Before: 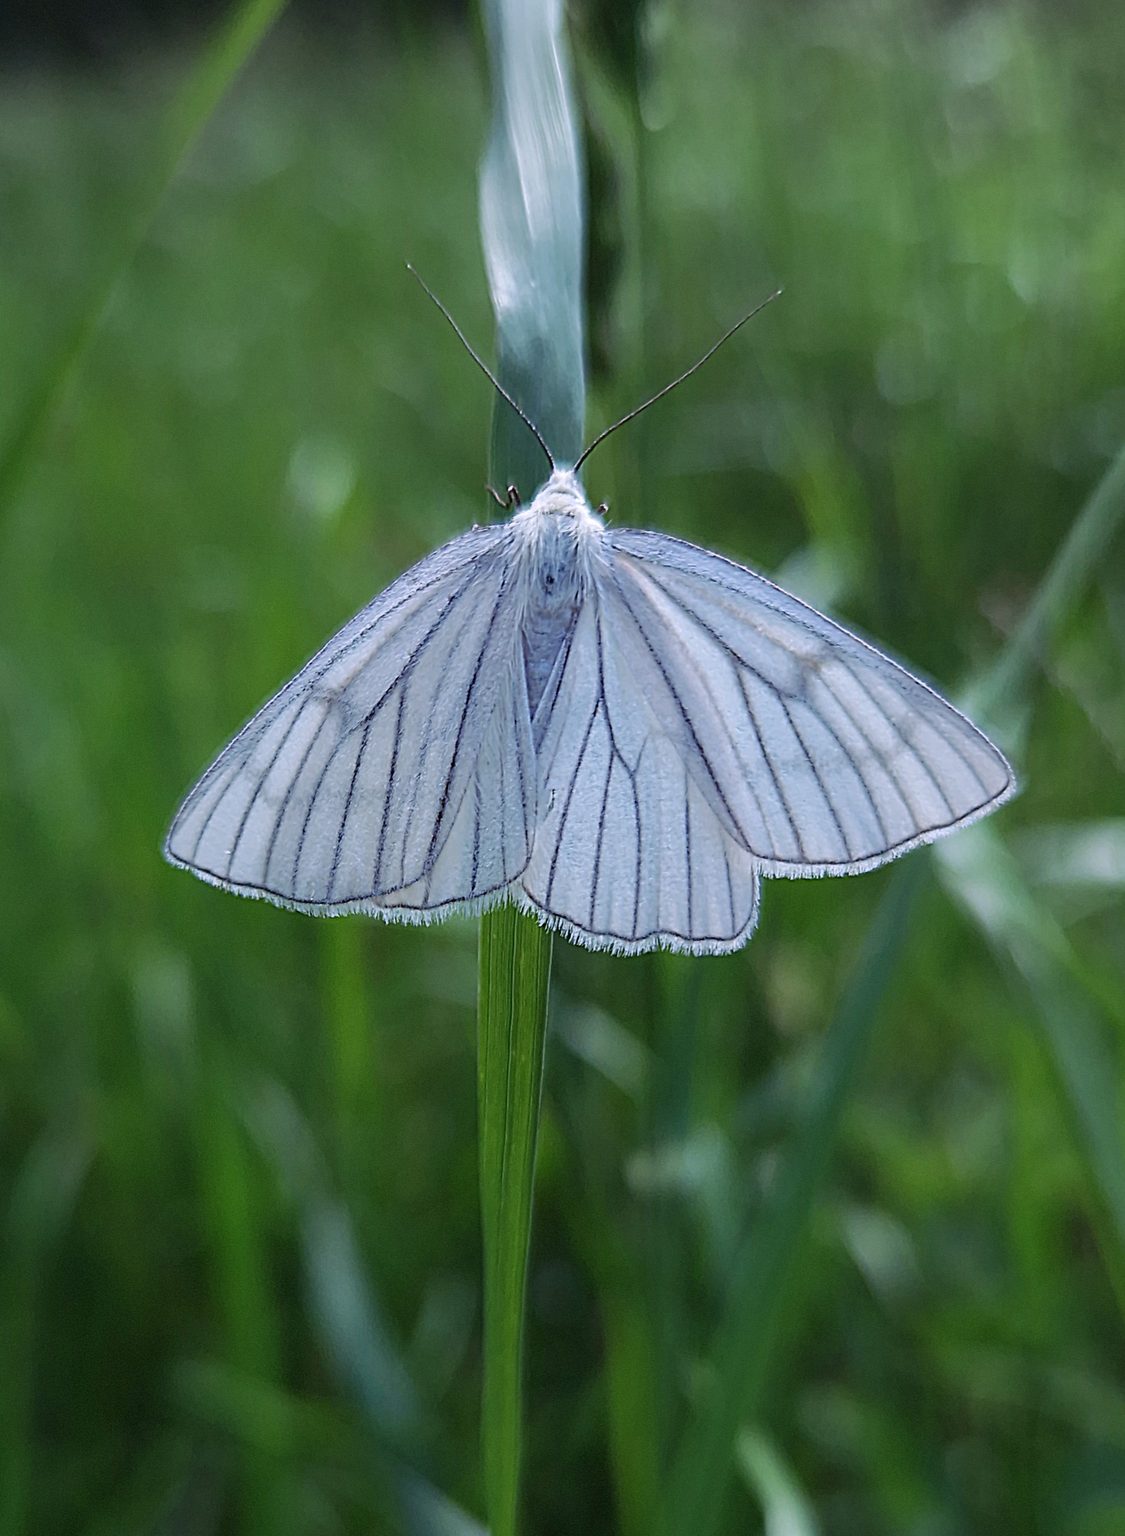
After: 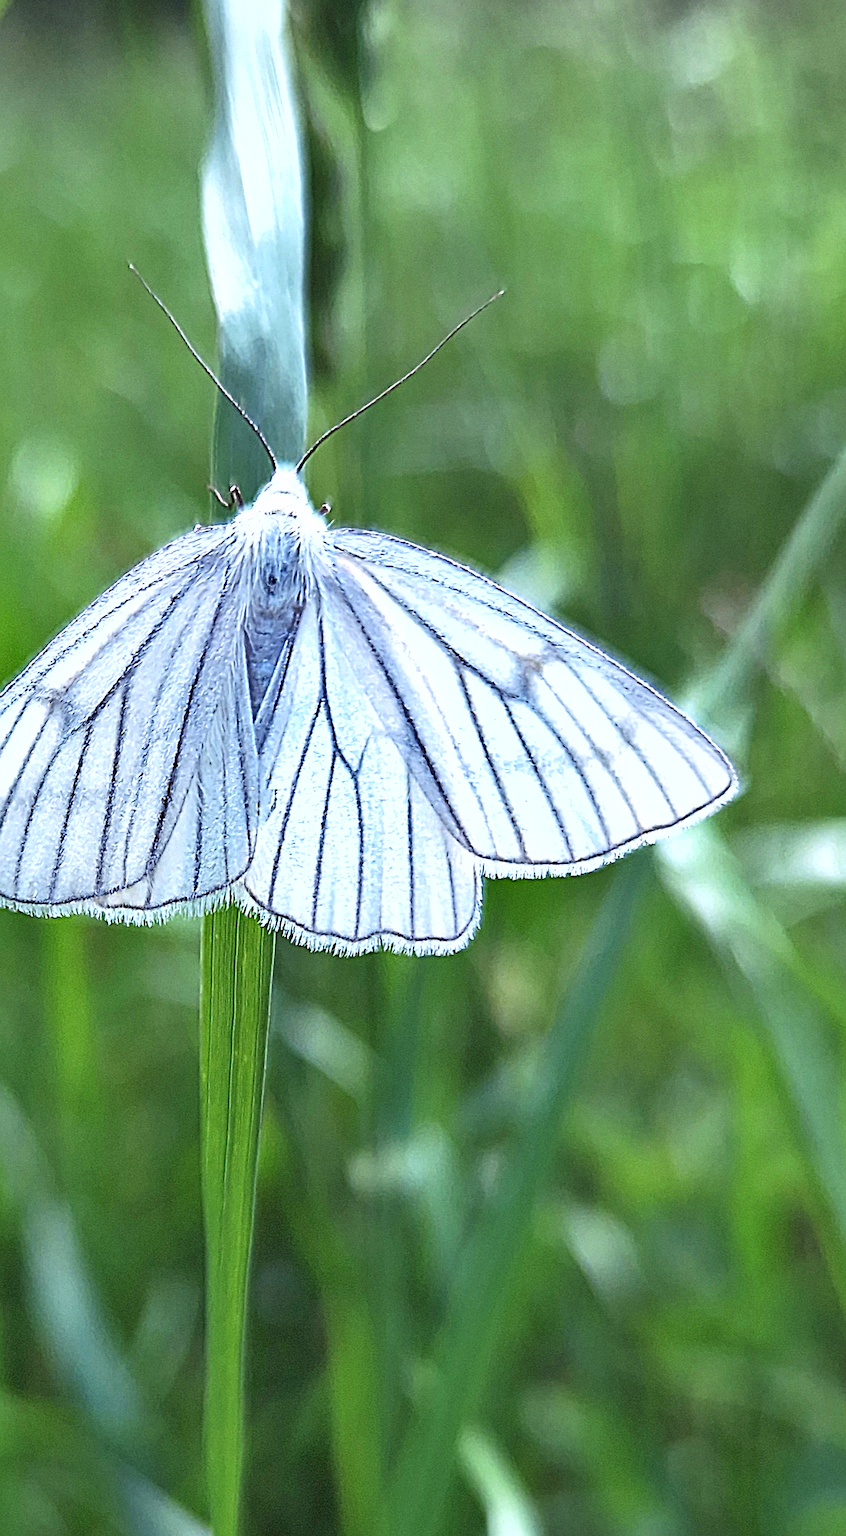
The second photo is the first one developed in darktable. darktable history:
exposure: black level correction 0, exposure 1.199 EV, compensate highlight preservation false
crop and rotate: left 24.729%
tone equalizer: smoothing diameter 24.82%, edges refinement/feathering 9.37, preserve details guided filter
sharpen: on, module defaults
shadows and highlights: low approximation 0.01, soften with gaussian
